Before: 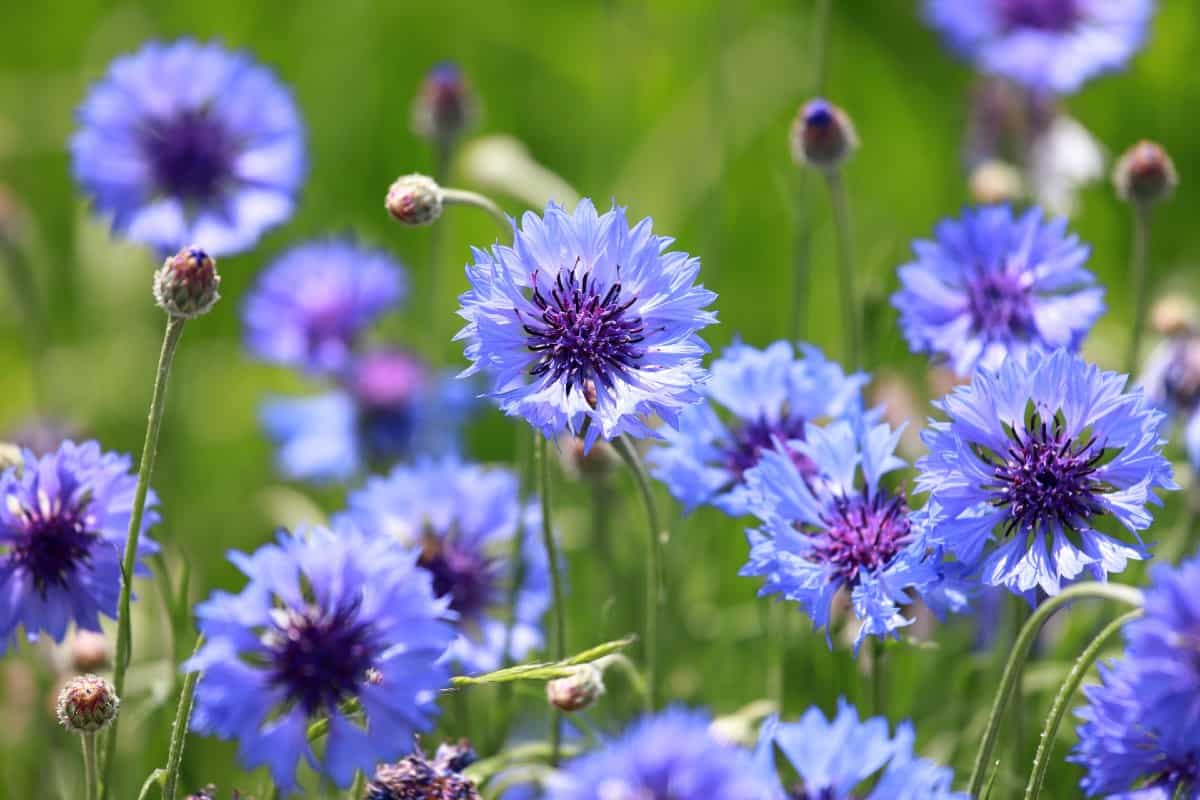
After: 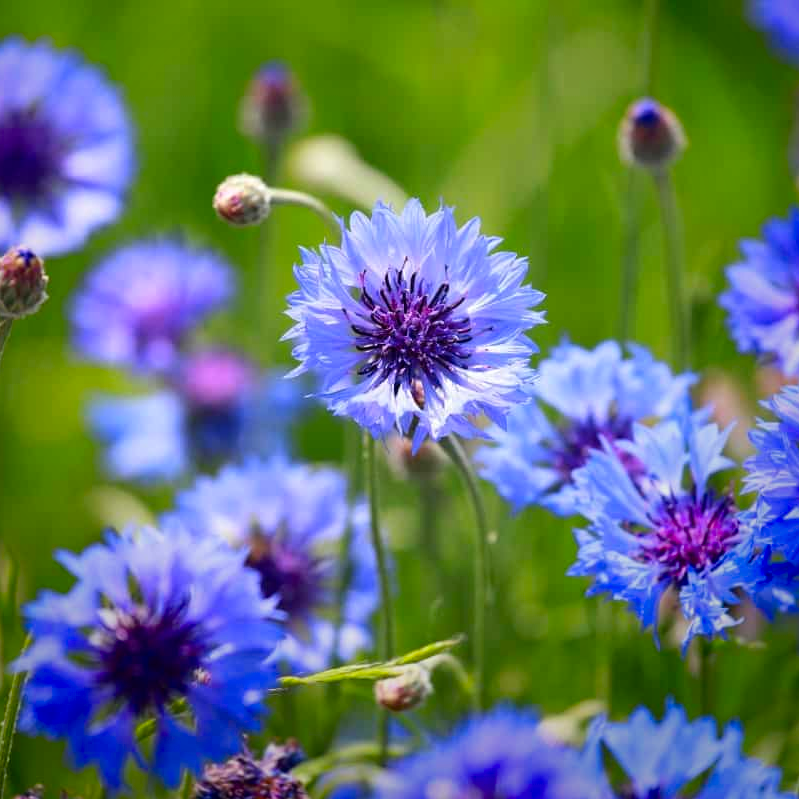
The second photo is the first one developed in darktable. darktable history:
contrast brightness saturation: contrast 0.043, saturation 0.15
crop and rotate: left 14.404%, right 18.978%
vignetting: fall-off start 67.85%, fall-off radius 68.17%, saturation 0.382, center (-0.051, -0.353), automatic ratio true
